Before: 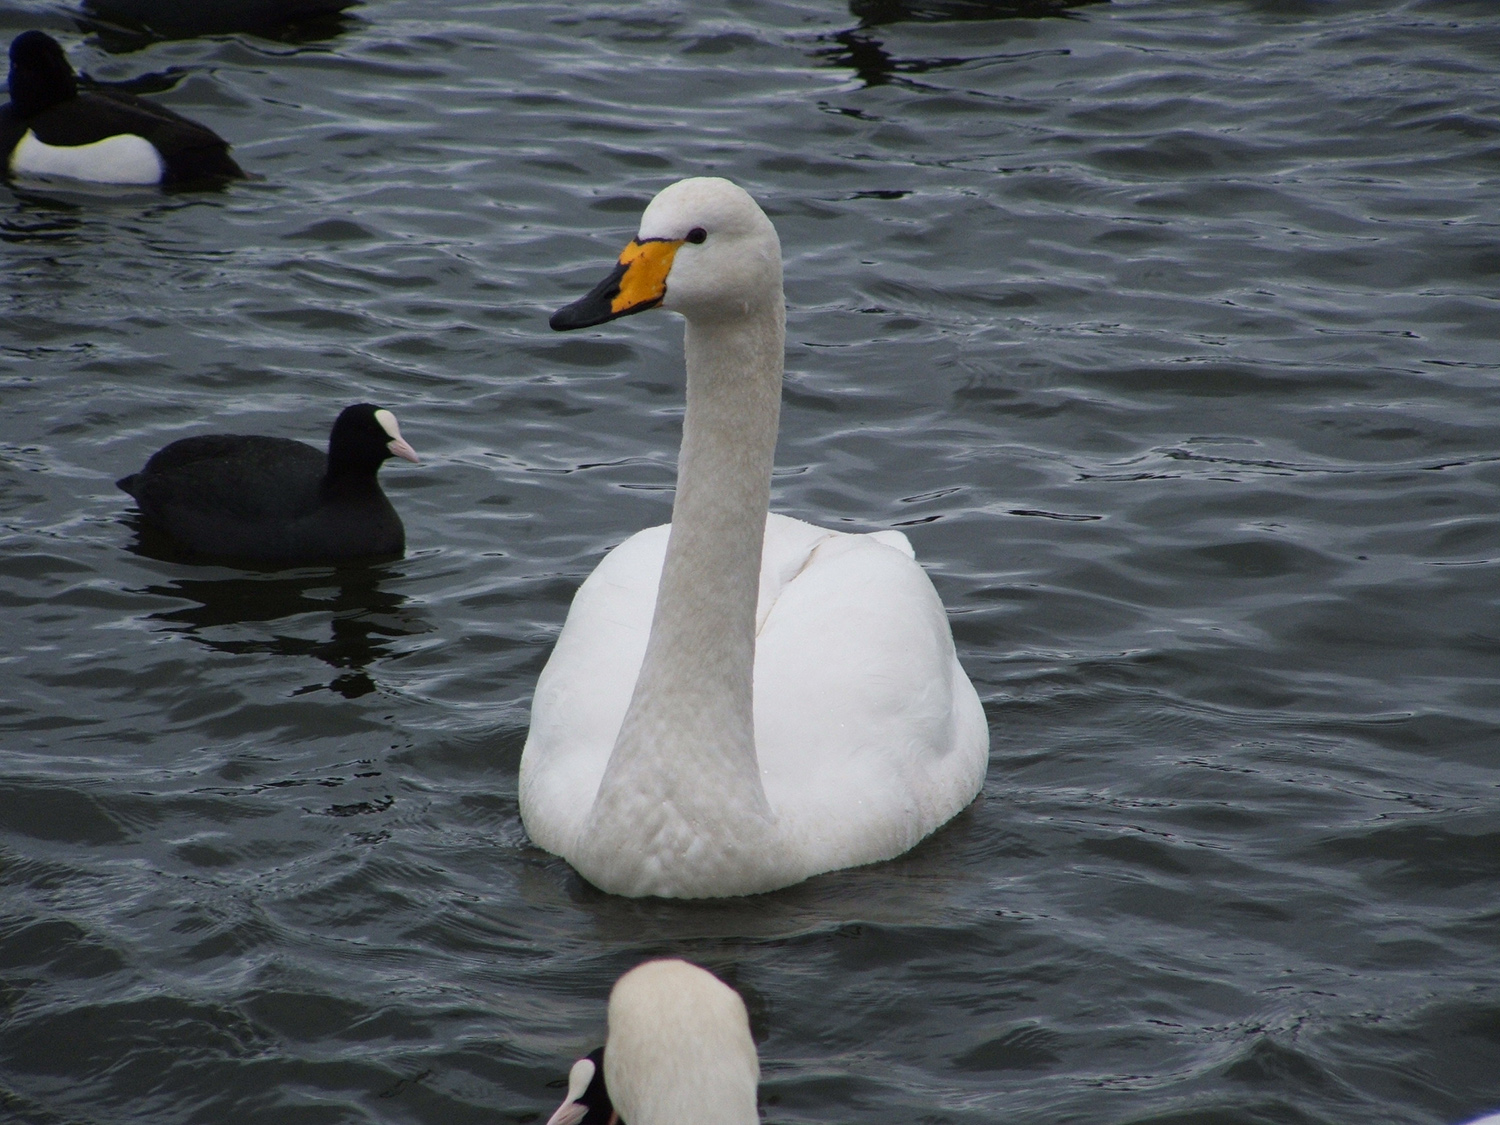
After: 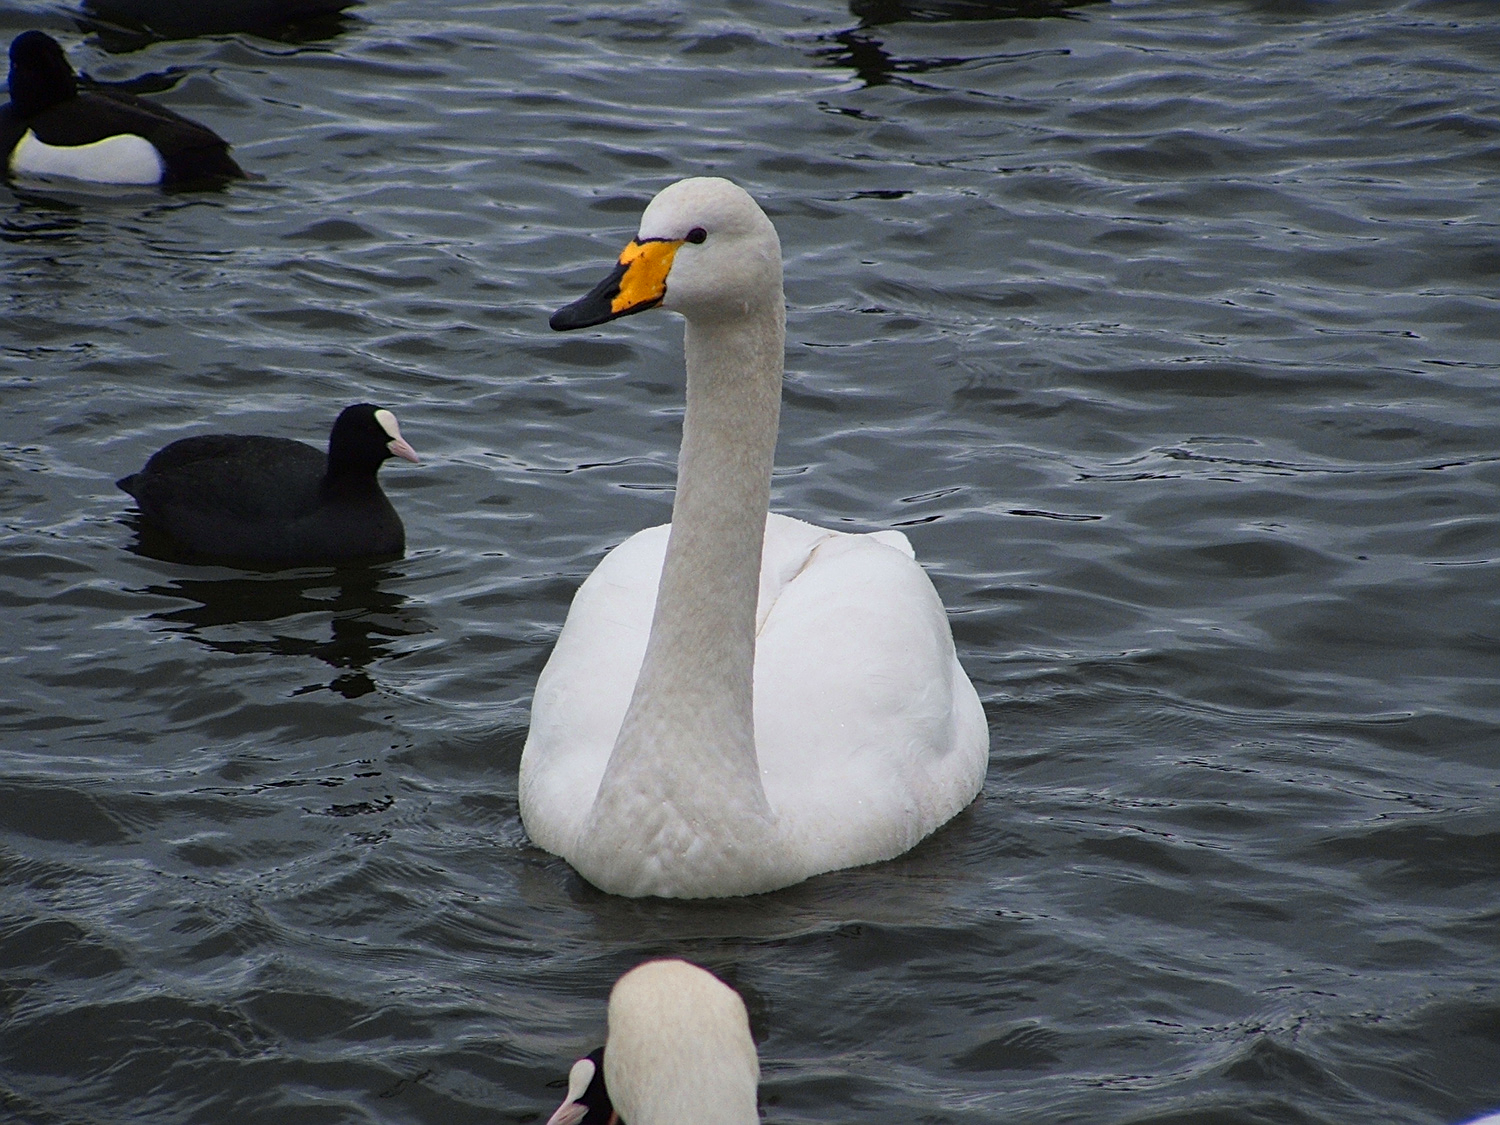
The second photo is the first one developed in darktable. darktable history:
sharpen: on, module defaults
rgb curve: mode RGB, independent channels
color zones: curves: ch0 [(0.004, 0.305) (0.261, 0.623) (0.389, 0.399) (0.708, 0.571) (0.947, 0.34)]; ch1 [(0.025, 0.645) (0.229, 0.584) (0.326, 0.551) (0.484, 0.262) (0.757, 0.643)]
